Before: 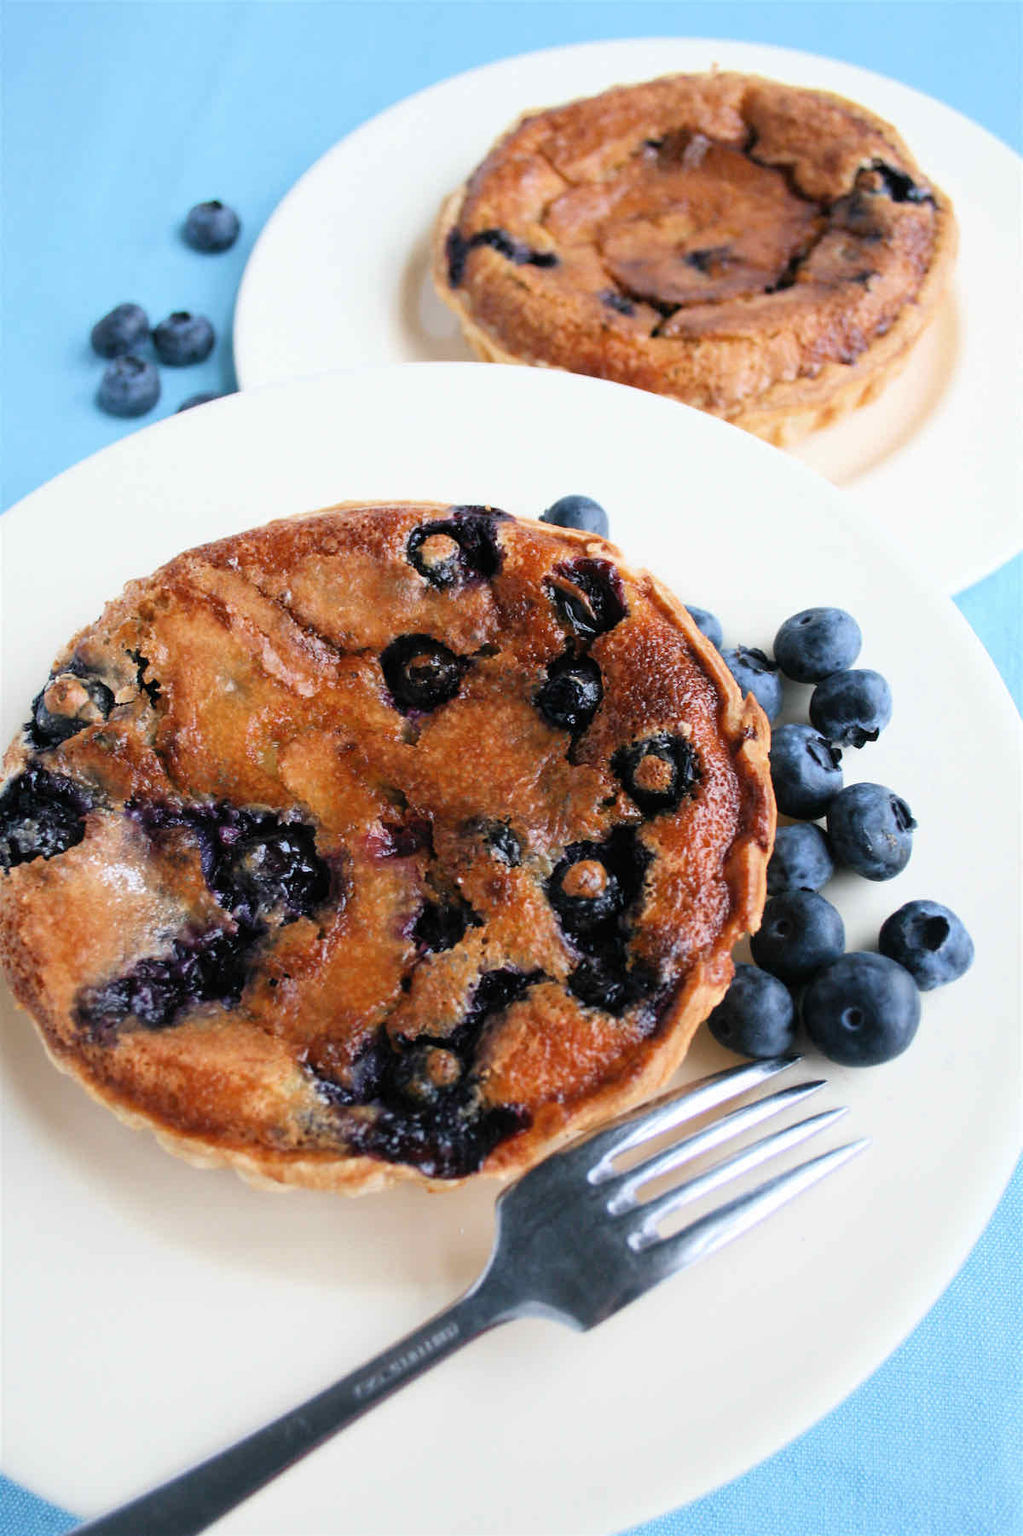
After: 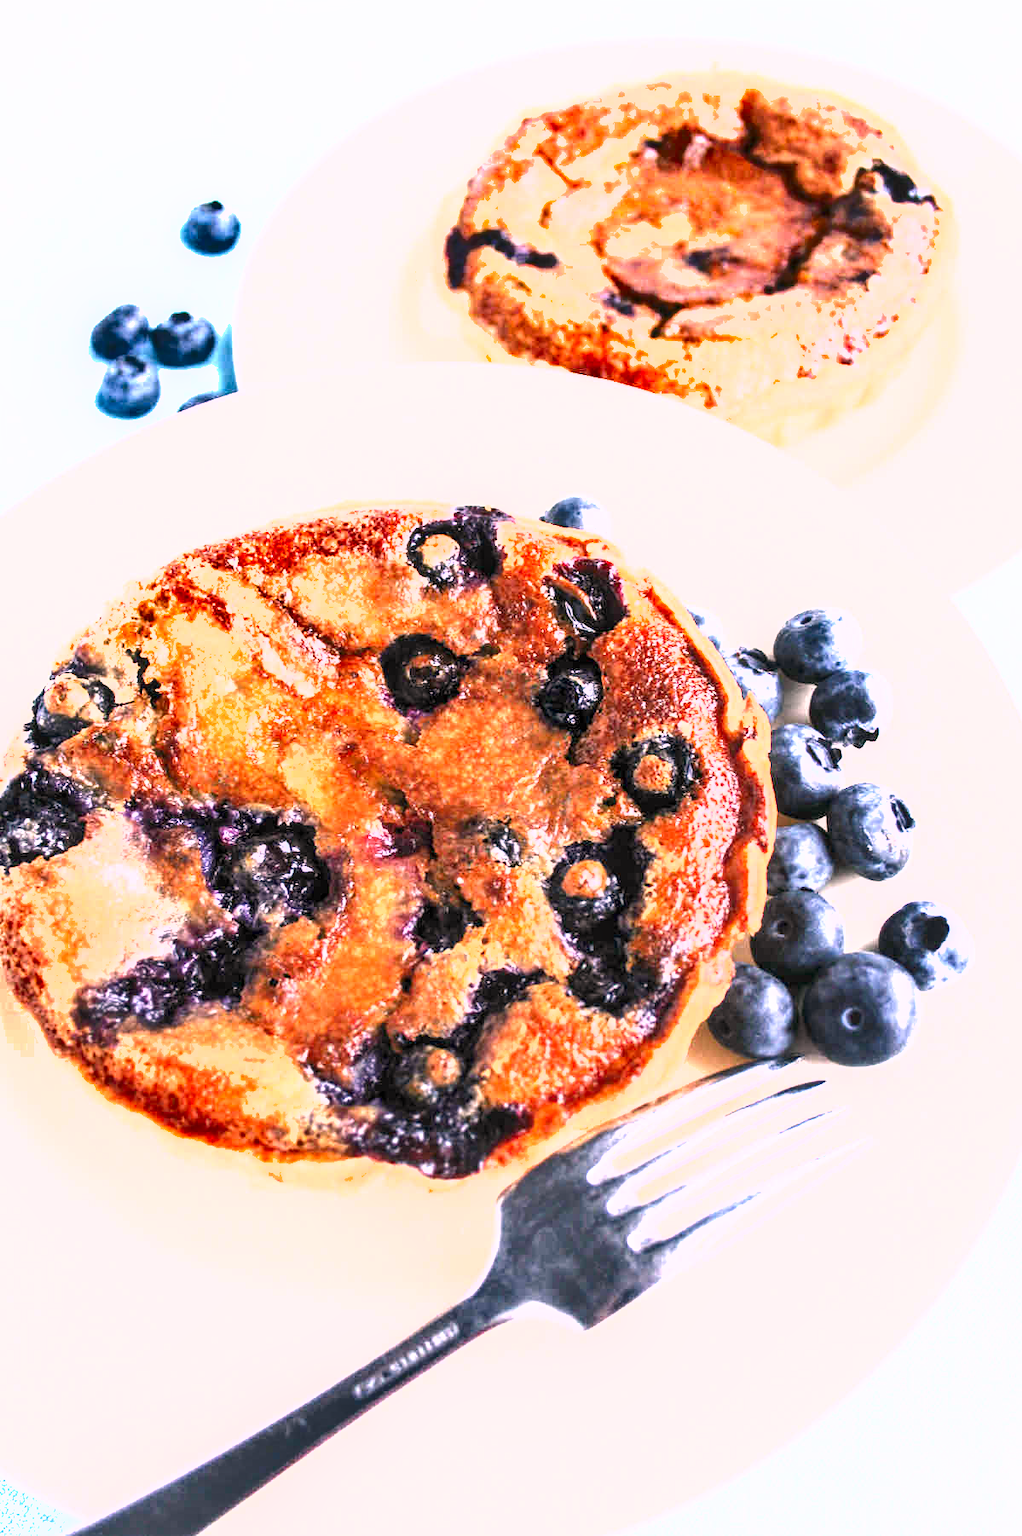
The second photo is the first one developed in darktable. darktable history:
exposure: black level correction 0.001, exposure 1.827 EV, compensate highlight preservation false
color correction: highlights a* 14.75, highlights b* 4.83
local contrast: on, module defaults
shadows and highlights: white point adjustment 1.03, soften with gaussian
